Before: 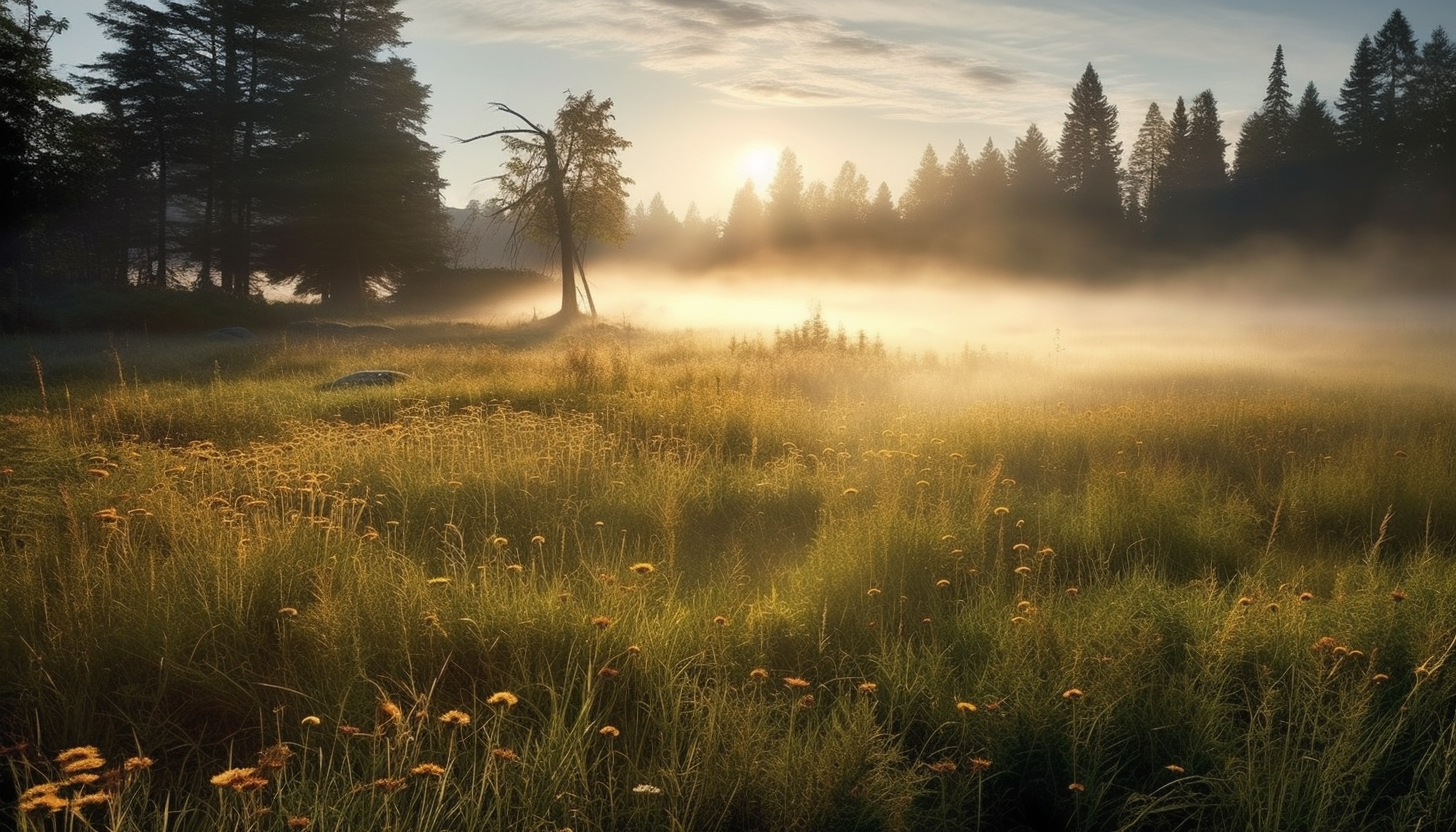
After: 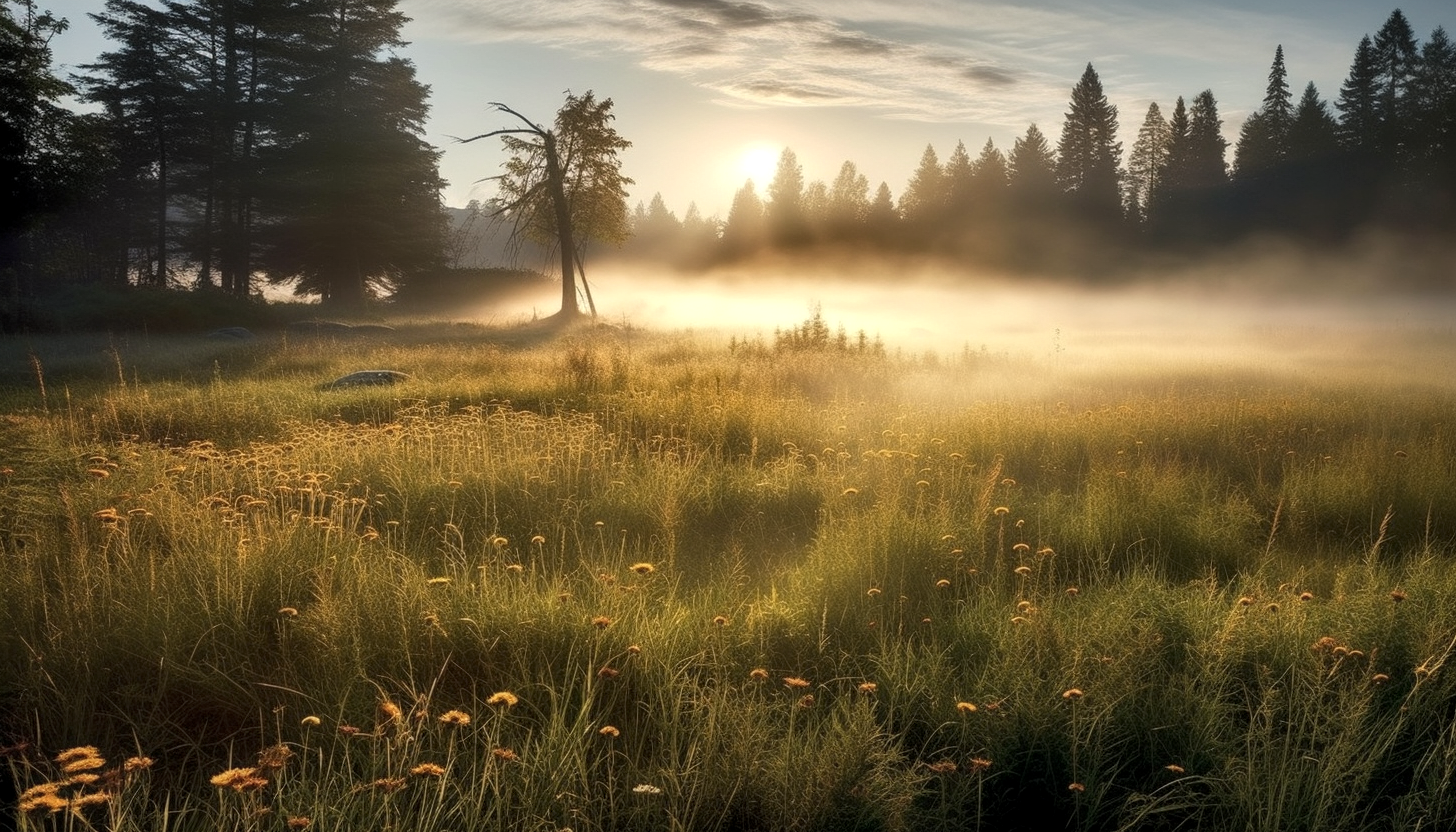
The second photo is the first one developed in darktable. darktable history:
local contrast: on, module defaults
shadows and highlights: shadows 11.35, white point adjustment 1.19, soften with gaussian
